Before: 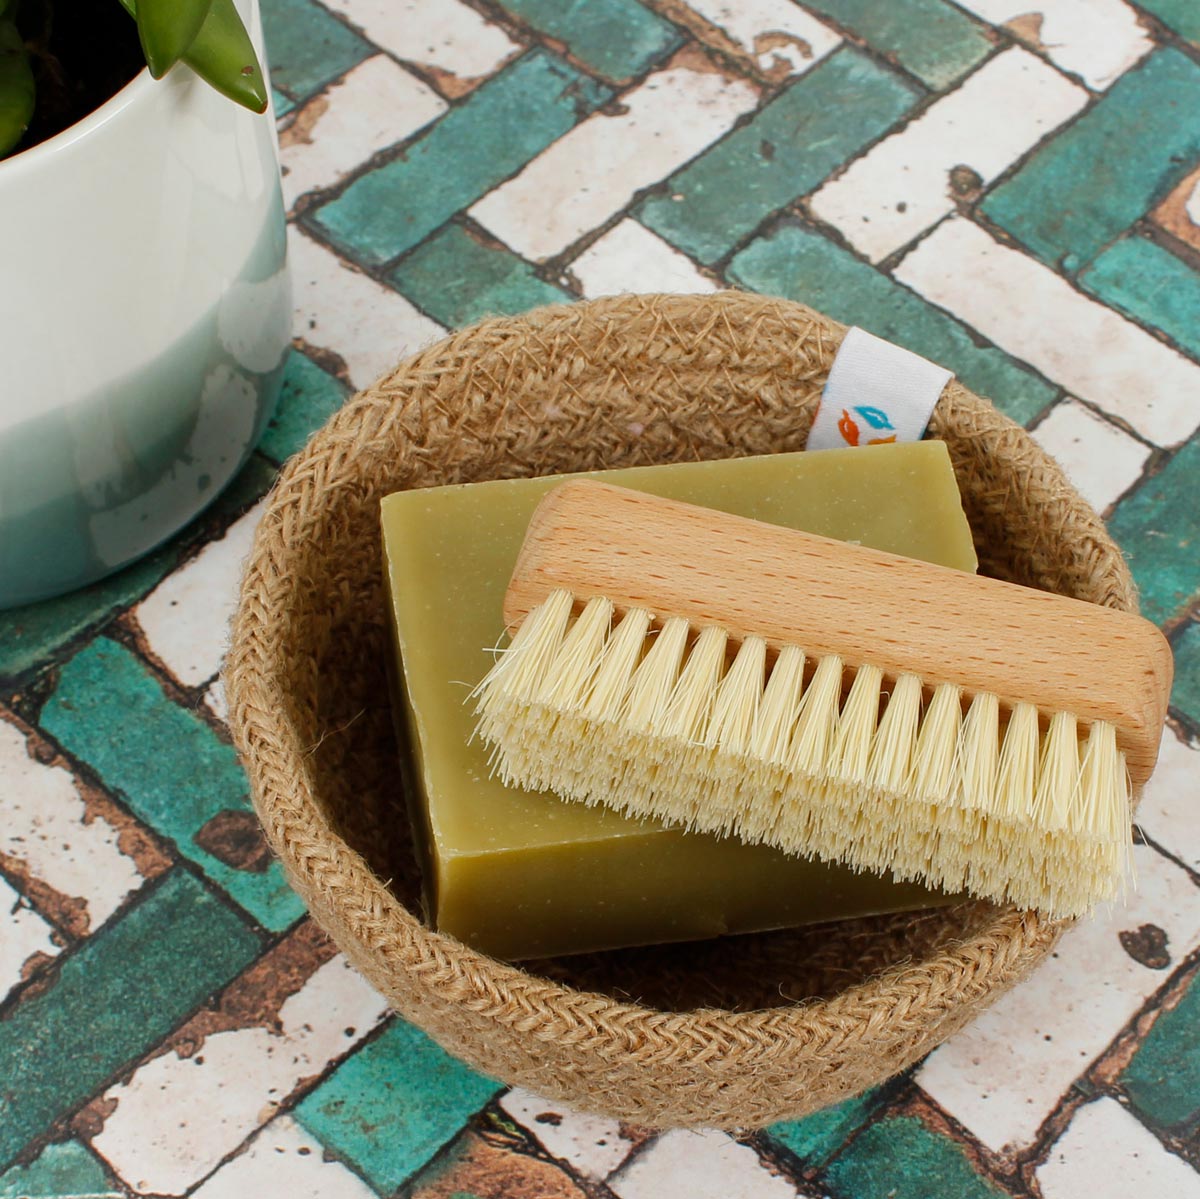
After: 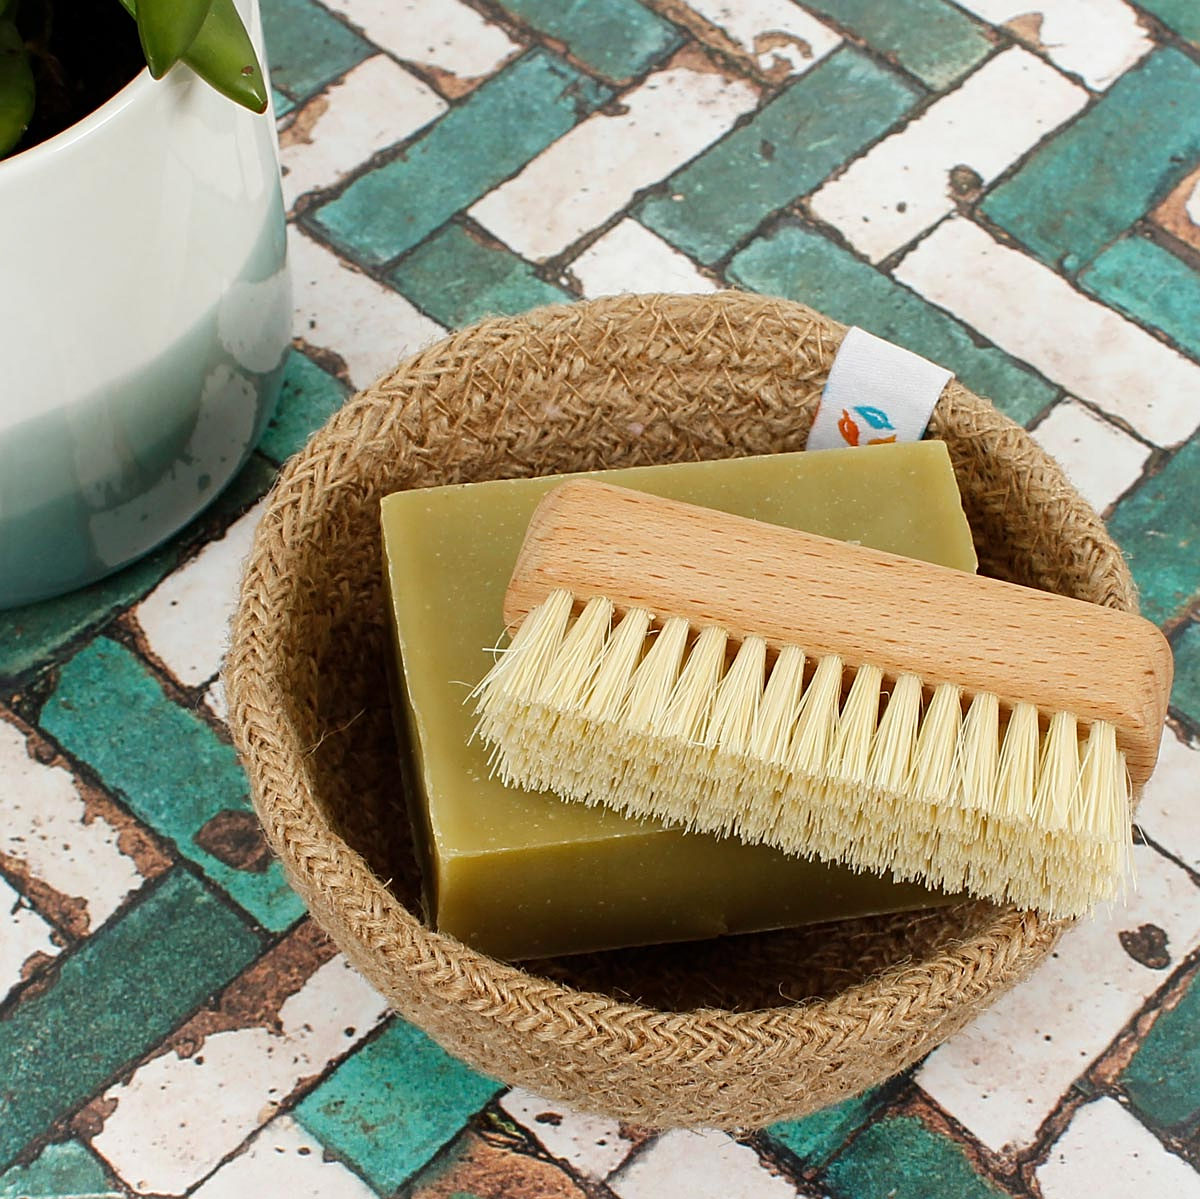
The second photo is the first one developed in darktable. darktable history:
shadows and highlights: shadows -11.74, white point adjustment 3.94, highlights 26.55, highlights color adjustment 0.172%
sharpen: on, module defaults
